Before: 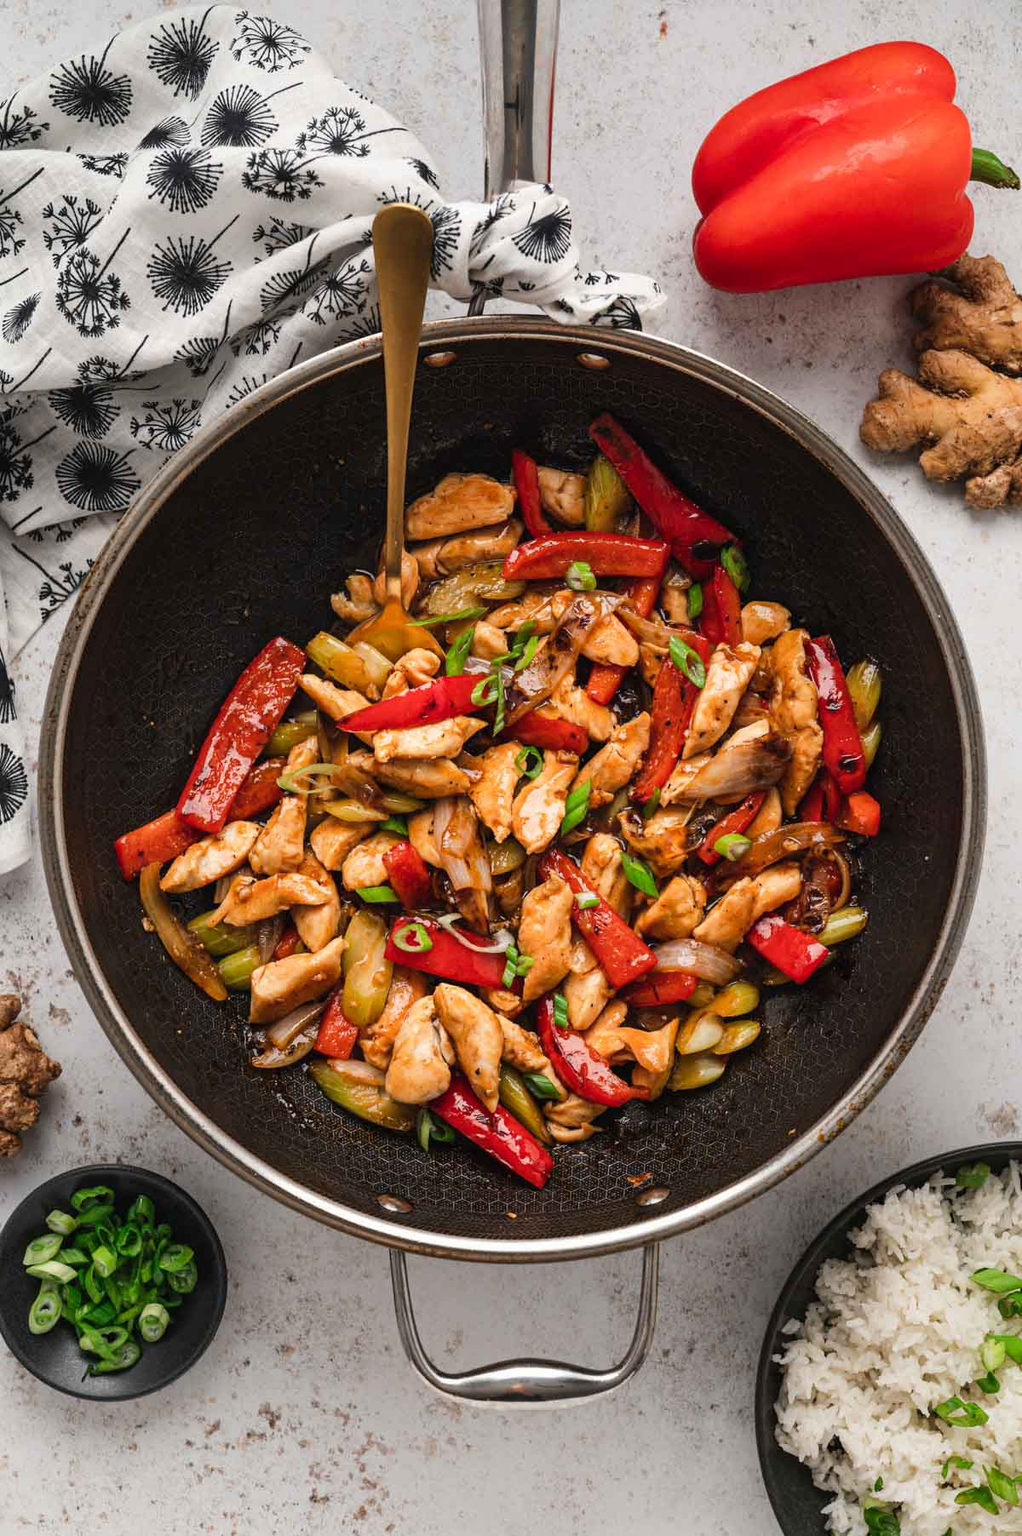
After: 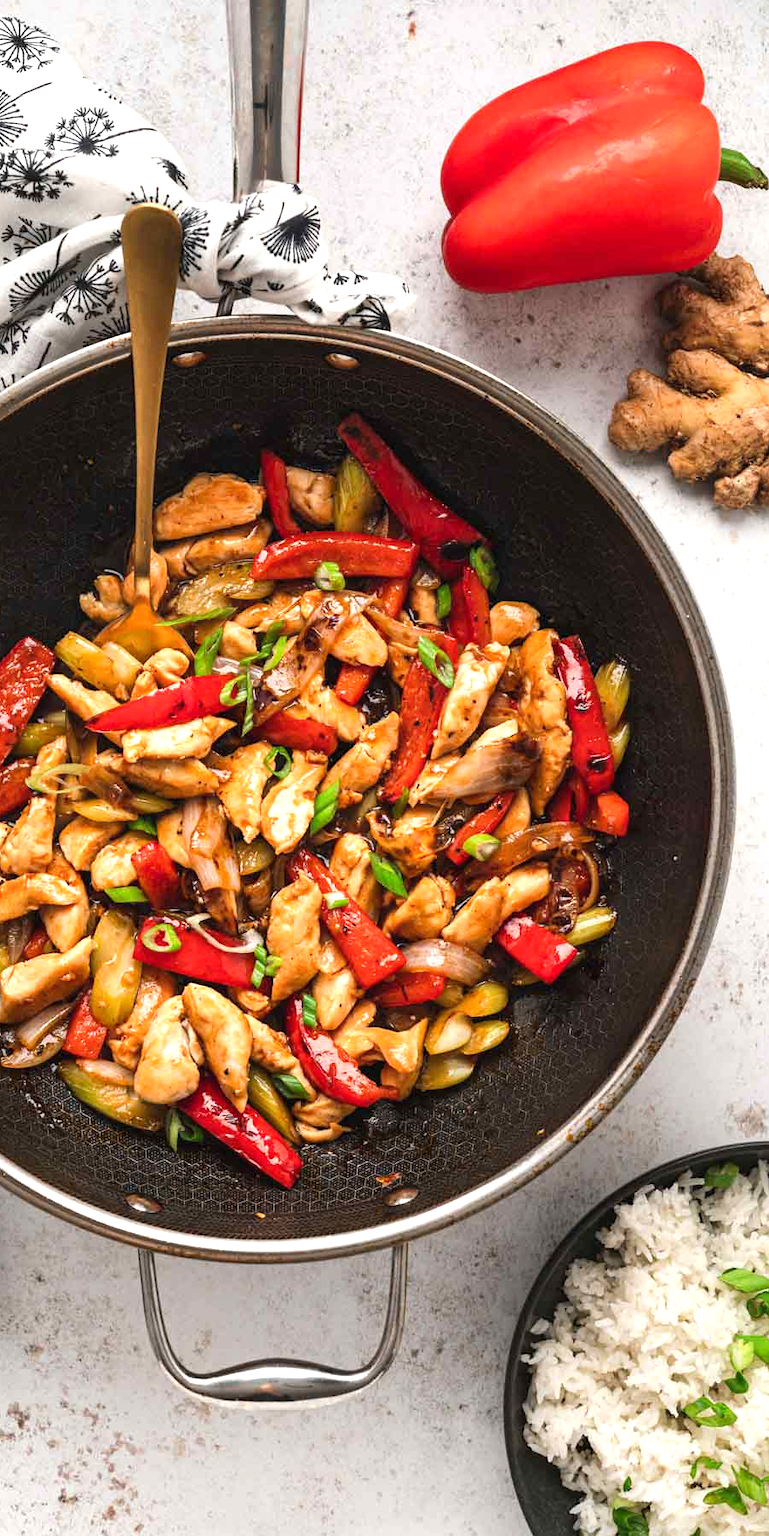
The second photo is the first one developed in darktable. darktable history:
exposure: exposure 0.6 EV, compensate highlight preservation false
crop and rotate: left 24.6%
